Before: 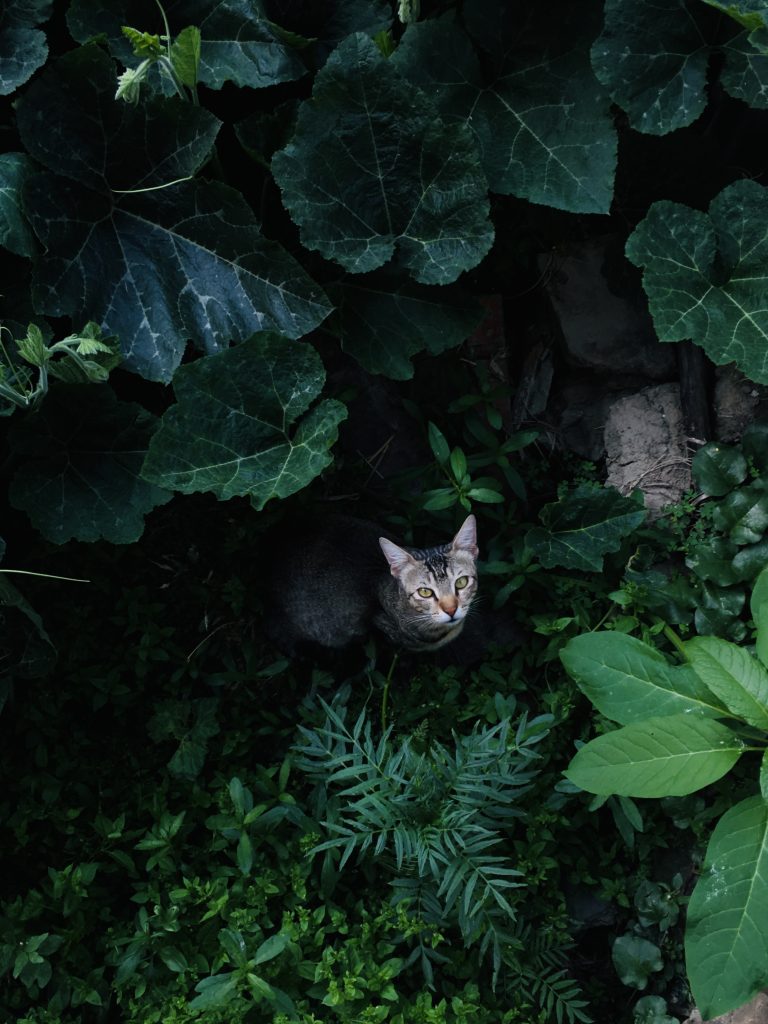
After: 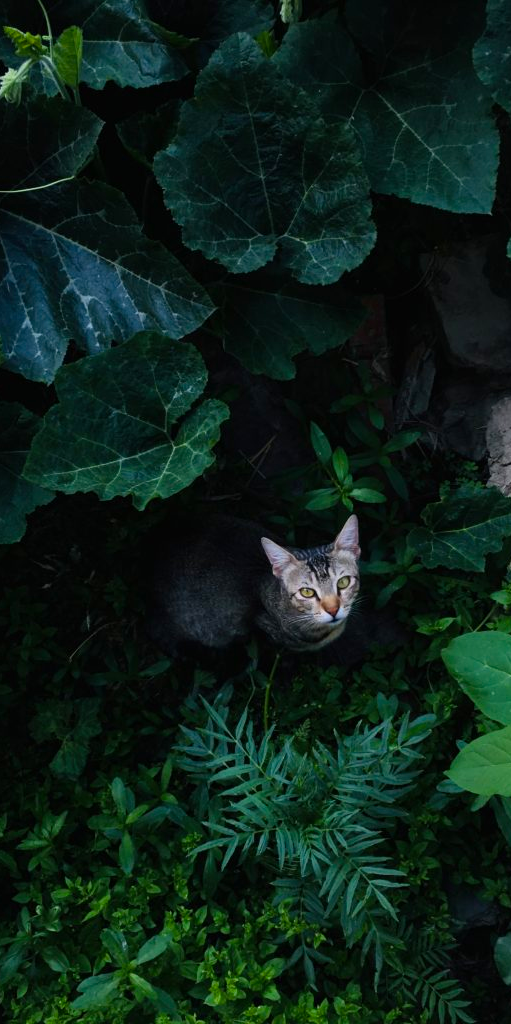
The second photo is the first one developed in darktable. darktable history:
crop: left 15.419%, right 17.914%
color balance rgb: perceptual saturation grading › global saturation 20%, global vibrance 20%
